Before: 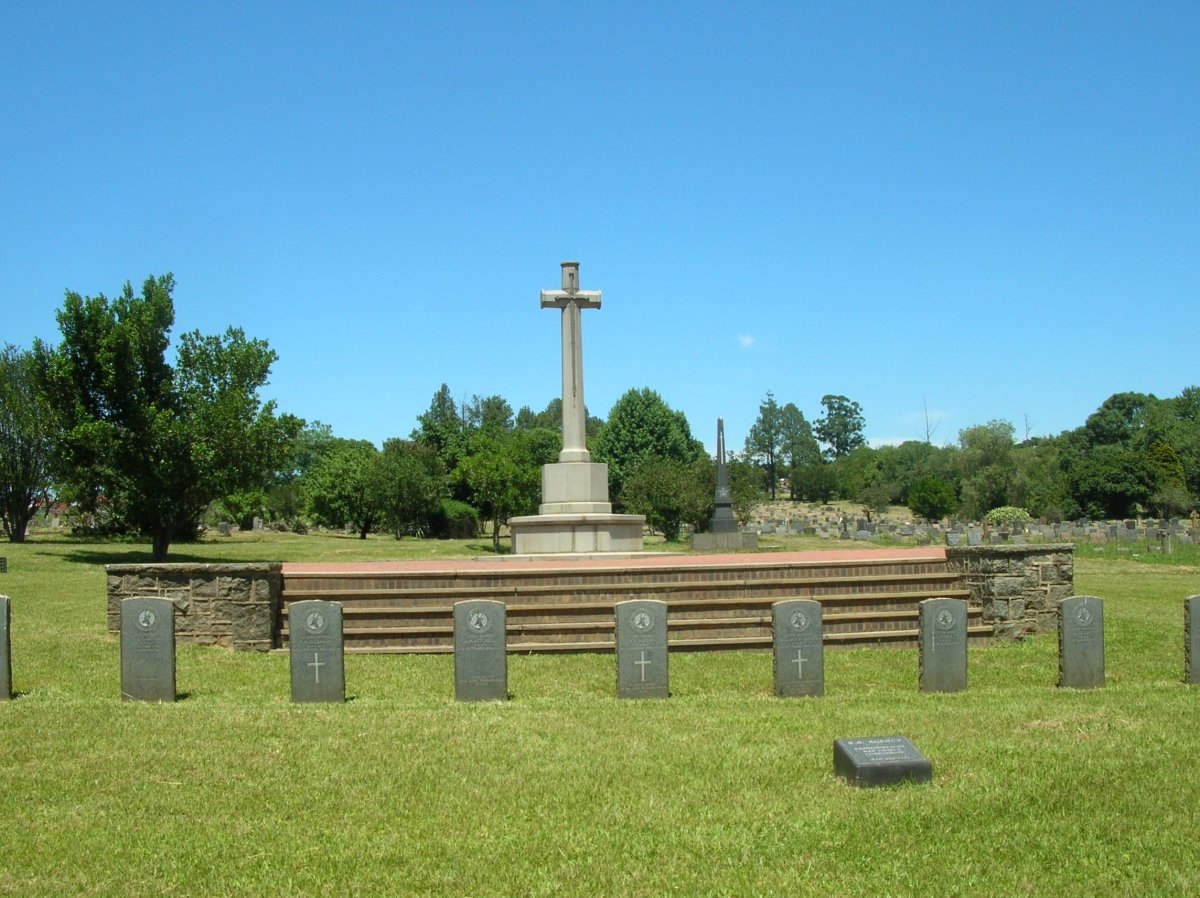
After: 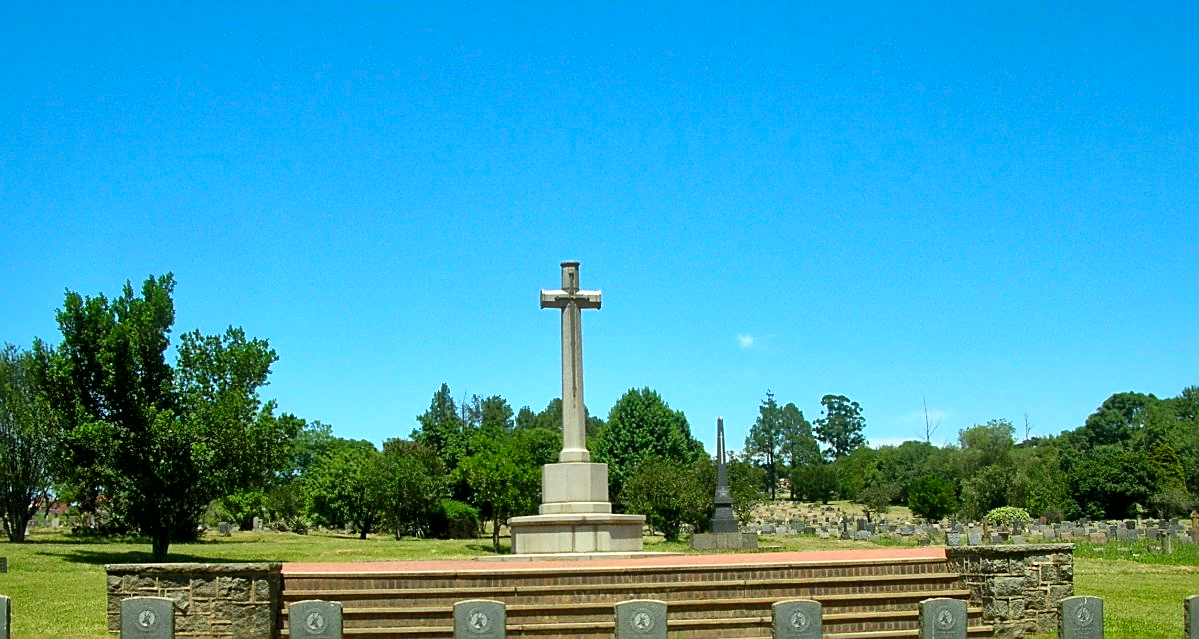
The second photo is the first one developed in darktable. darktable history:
sharpen: on, module defaults
crop: right 0%, bottom 28.802%
color correction: highlights b* 0.023, saturation 1.32
local contrast: mode bilateral grid, contrast 20, coarseness 50, detail 179%, midtone range 0.2
